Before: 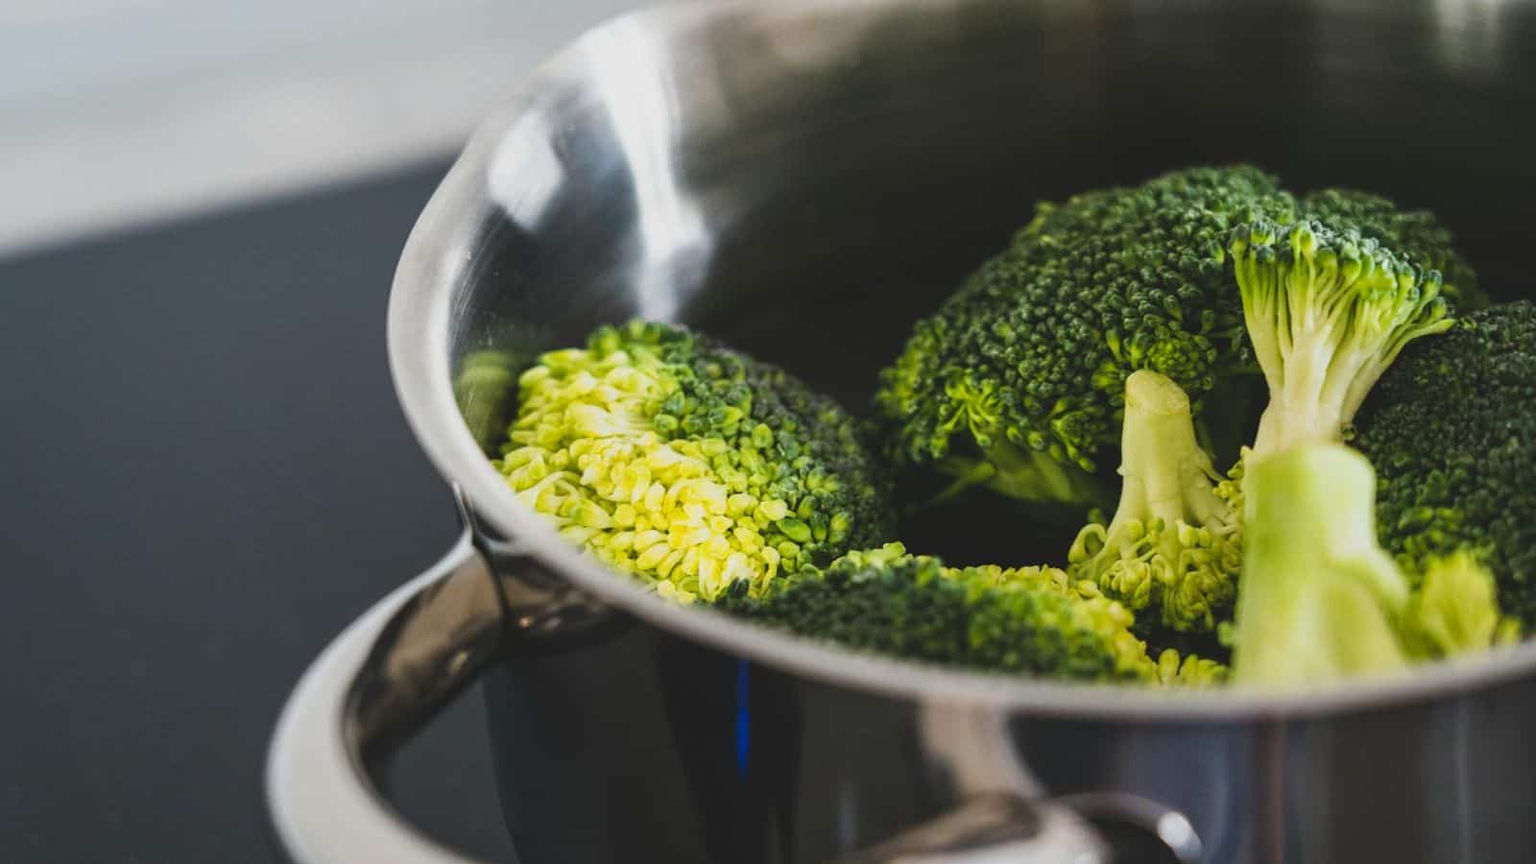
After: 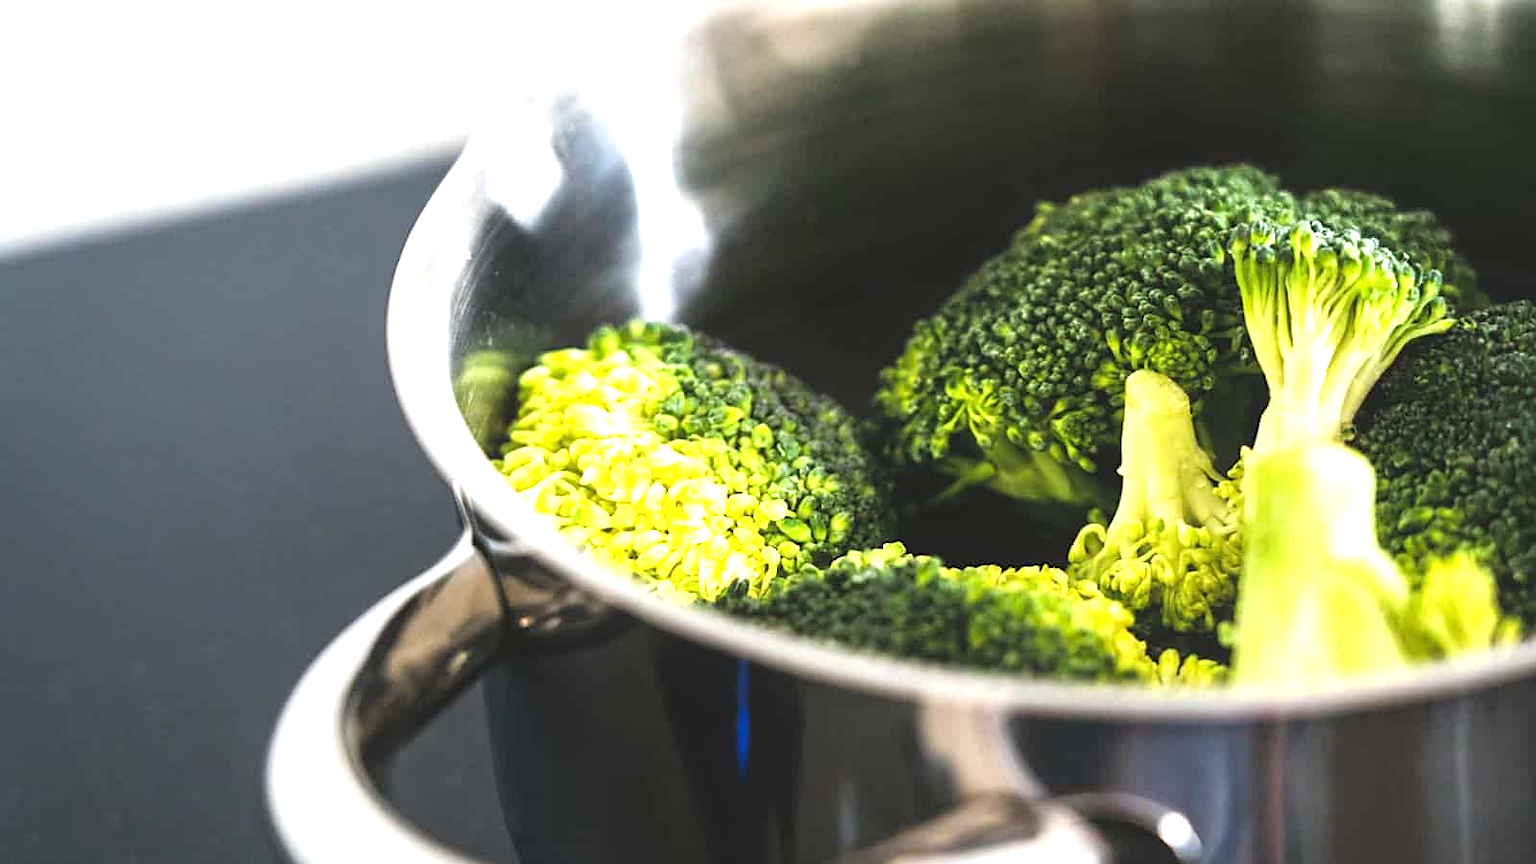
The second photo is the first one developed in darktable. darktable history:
exposure: black level correction 0, exposure 0.499 EV, compensate highlight preservation false
sharpen: radius 1.843, amount 0.402, threshold 1.423
tone equalizer: -8 EV -0.727 EV, -7 EV -0.734 EV, -6 EV -0.592 EV, -5 EV -0.404 EV, -3 EV 0.399 EV, -2 EV 0.6 EV, -1 EV 0.686 EV, +0 EV 0.732 EV
